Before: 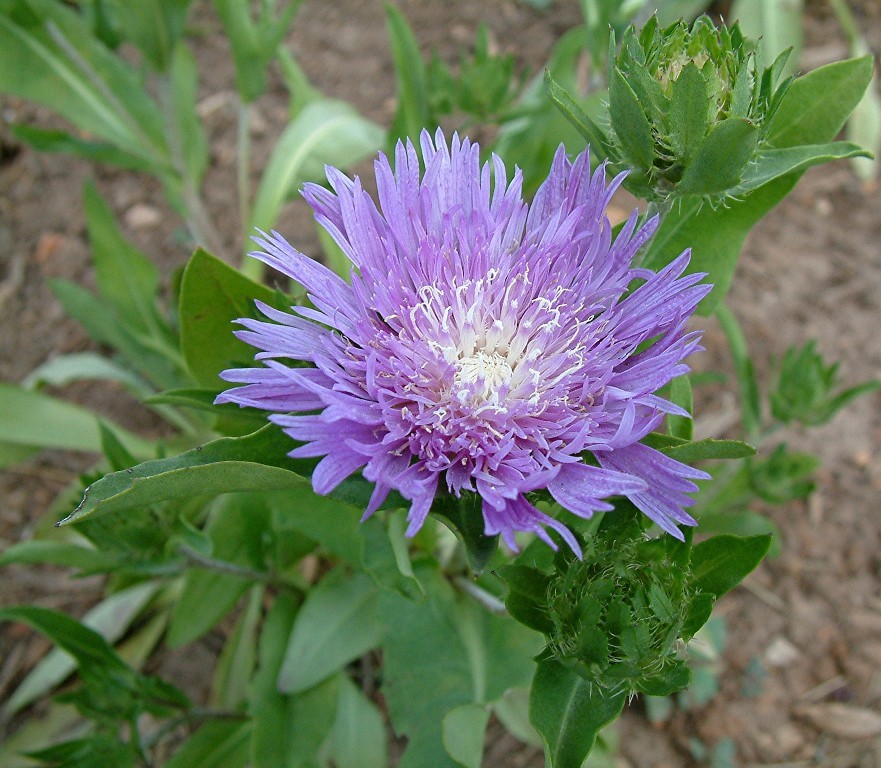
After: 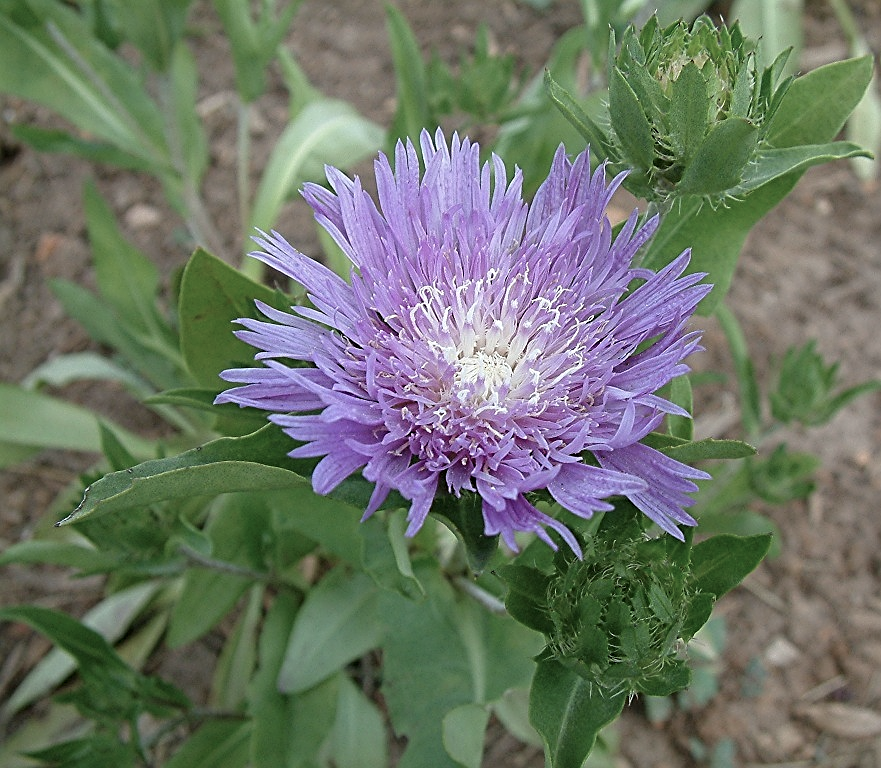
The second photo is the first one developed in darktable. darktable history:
rotate and perspective: crop left 0, crop top 0
contrast brightness saturation: contrast 0.01, saturation -0.05
sharpen: on, module defaults
color balance: input saturation 80.07%
